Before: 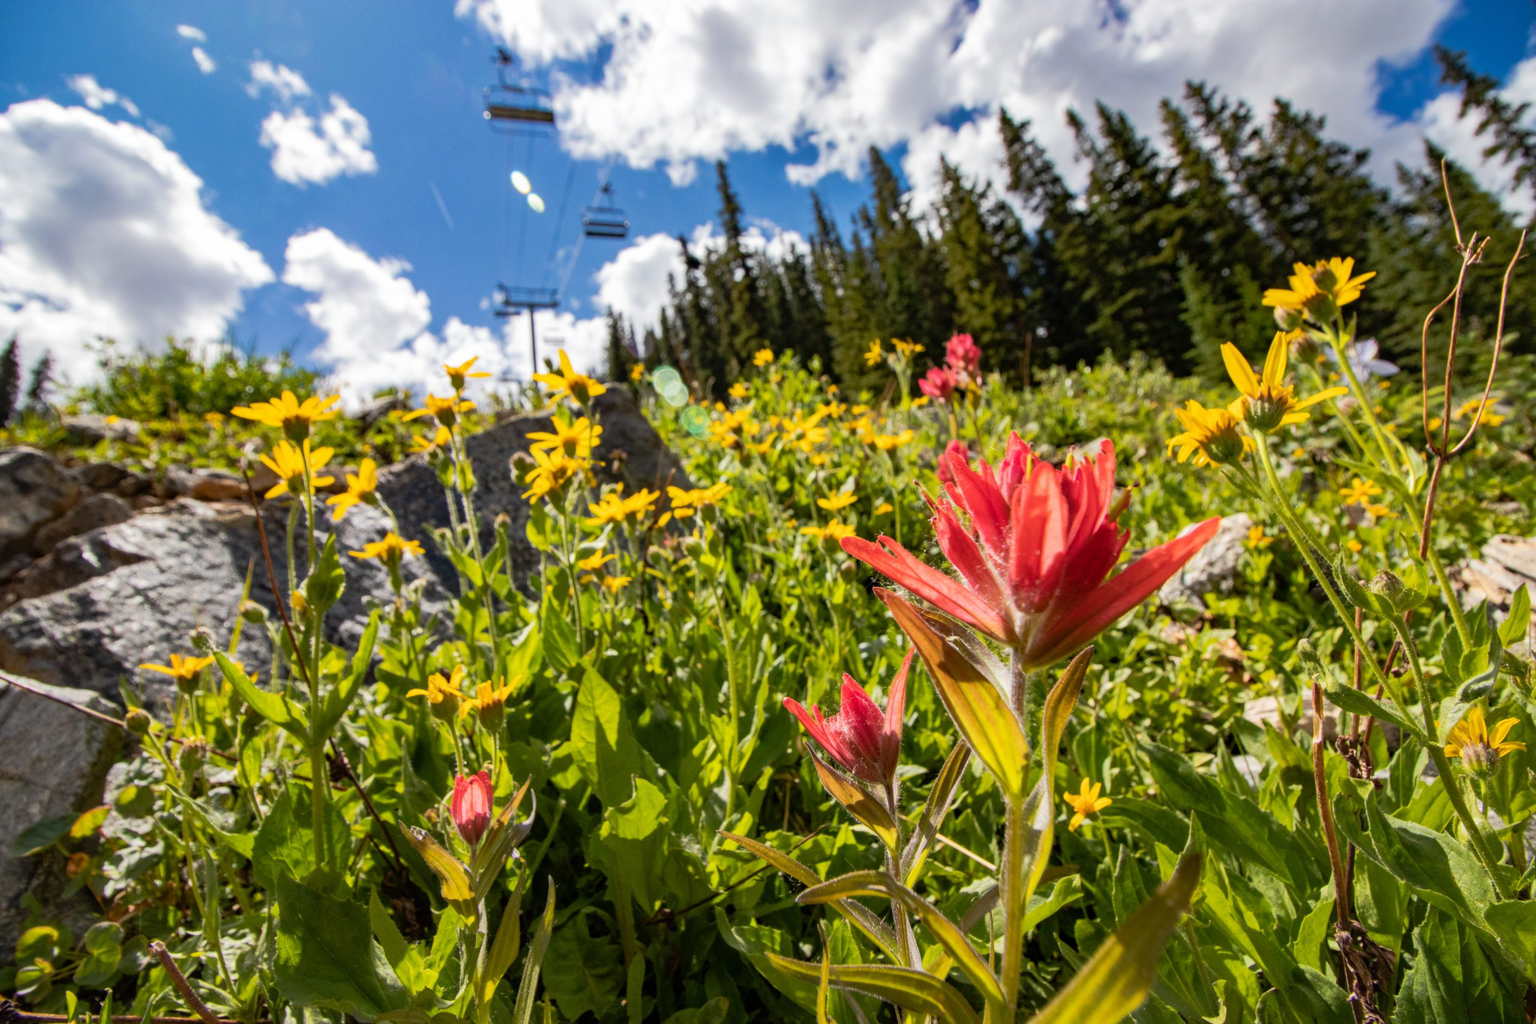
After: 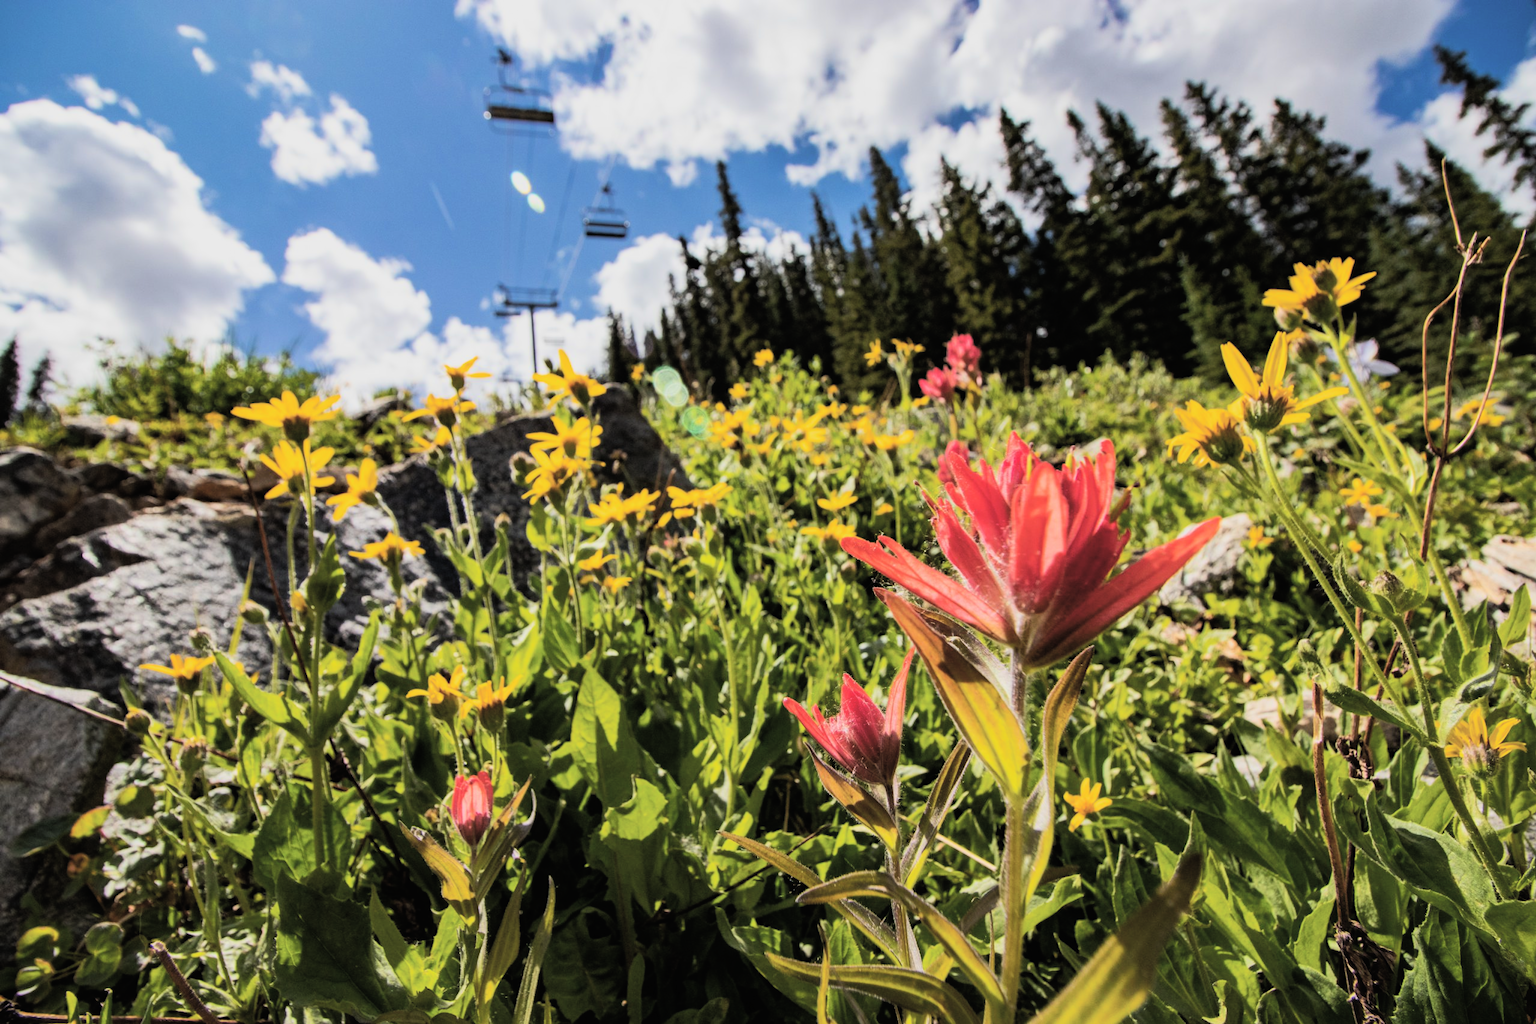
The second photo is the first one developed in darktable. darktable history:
exposure: black level correction -0.021, exposure -0.033 EV, compensate exposure bias true, compensate highlight preservation false
filmic rgb: black relative exposure -5.1 EV, white relative exposure 3.99 EV, threshold 5.96 EV, hardness 2.89, contrast 1.516, color science v6 (2022), enable highlight reconstruction true
